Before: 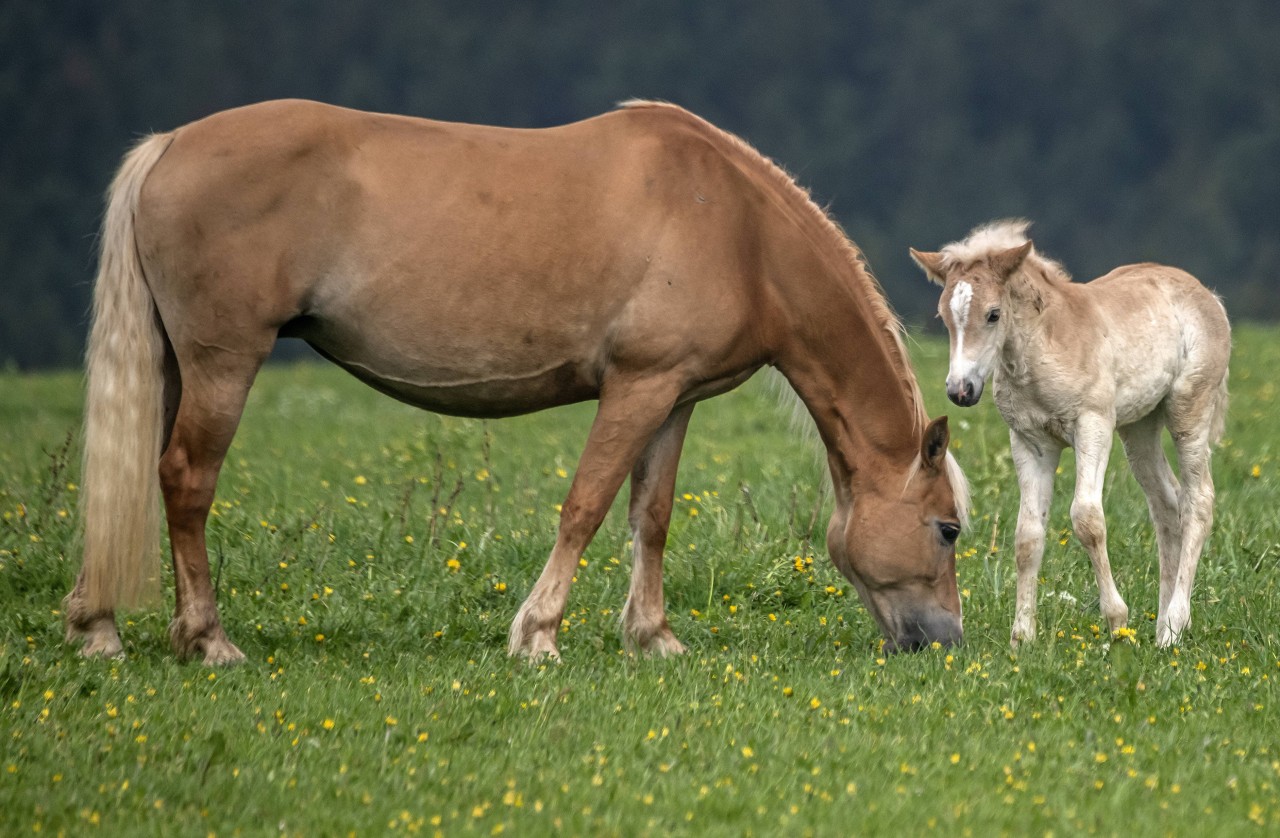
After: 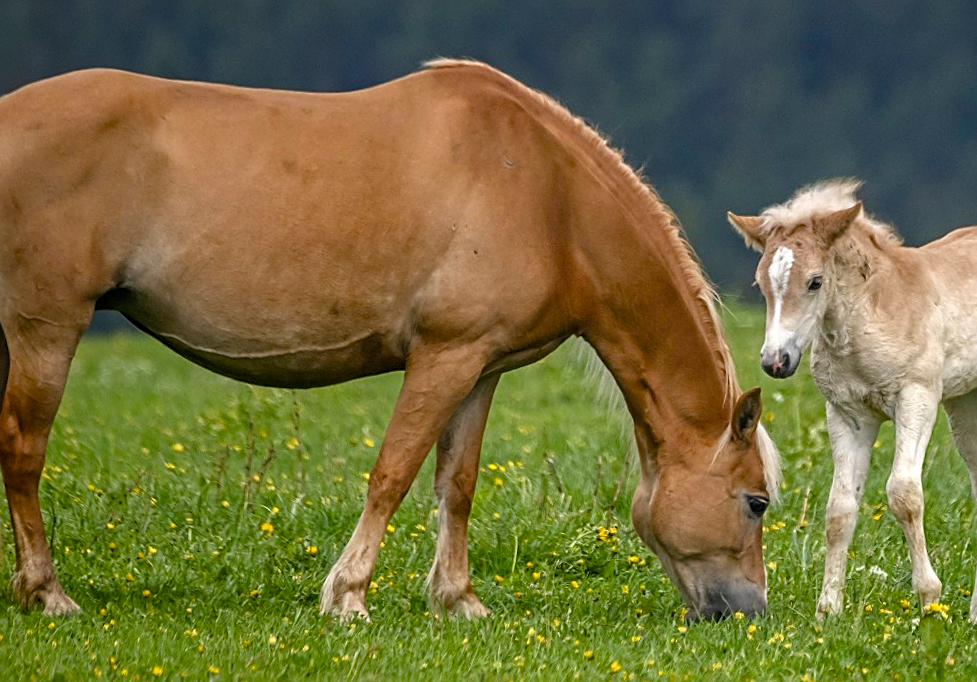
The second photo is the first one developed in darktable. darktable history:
crop: left 9.929%, top 3.475%, right 9.188%, bottom 9.529%
sharpen: on, module defaults
white balance: red 1, blue 1
rotate and perspective: rotation 0.062°, lens shift (vertical) 0.115, lens shift (horizontal) -0.133, crop left 0.047, crop right 0.94, crop top 0.061, crop bottom 0.94
color balance rgb: perceptual saturation grading › global saturation 35%, perceptual saturation grading › highlights -30%, perceptual saturation grading › shadows 35%, perceptual brilliance grading › global brilliance 3%, perceptual brilliance grading › highlights -3%, perceptual brilliance grading › shadows 3%
